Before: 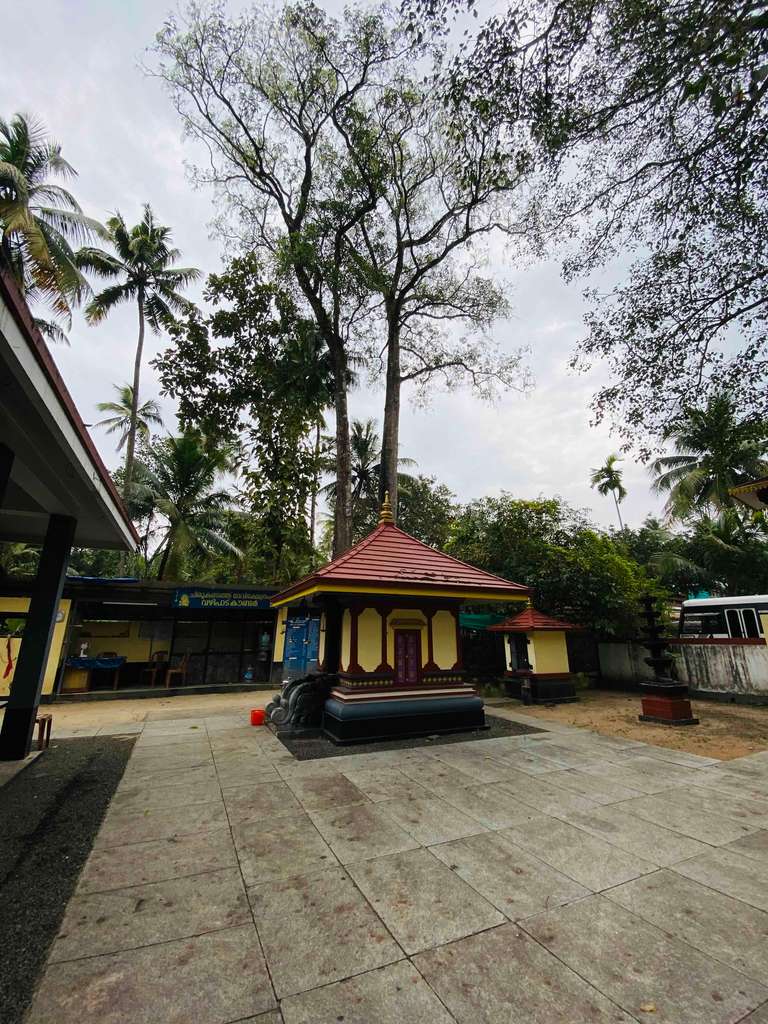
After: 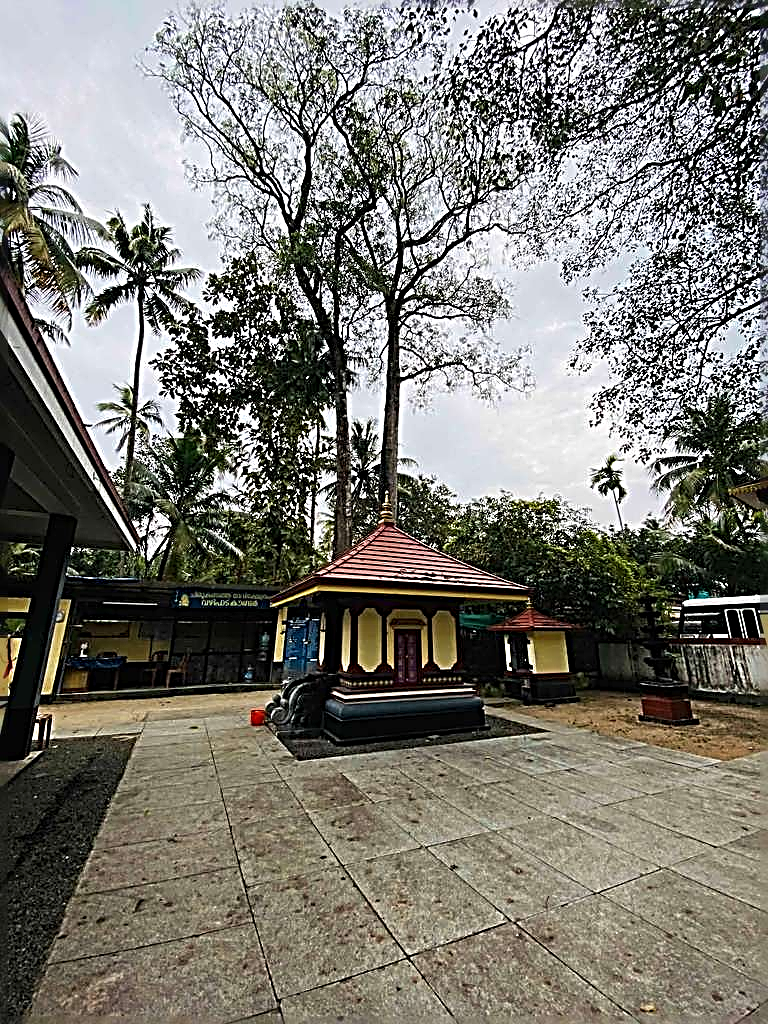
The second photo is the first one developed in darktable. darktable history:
sharpen: radius 3.183, amount 1.725
